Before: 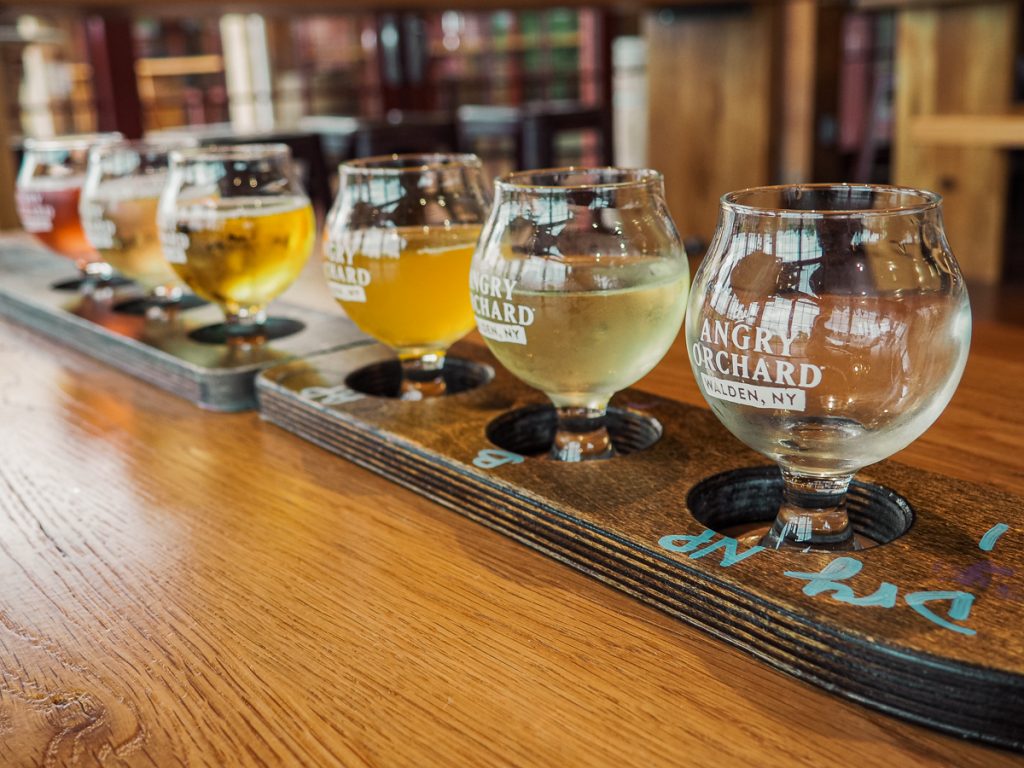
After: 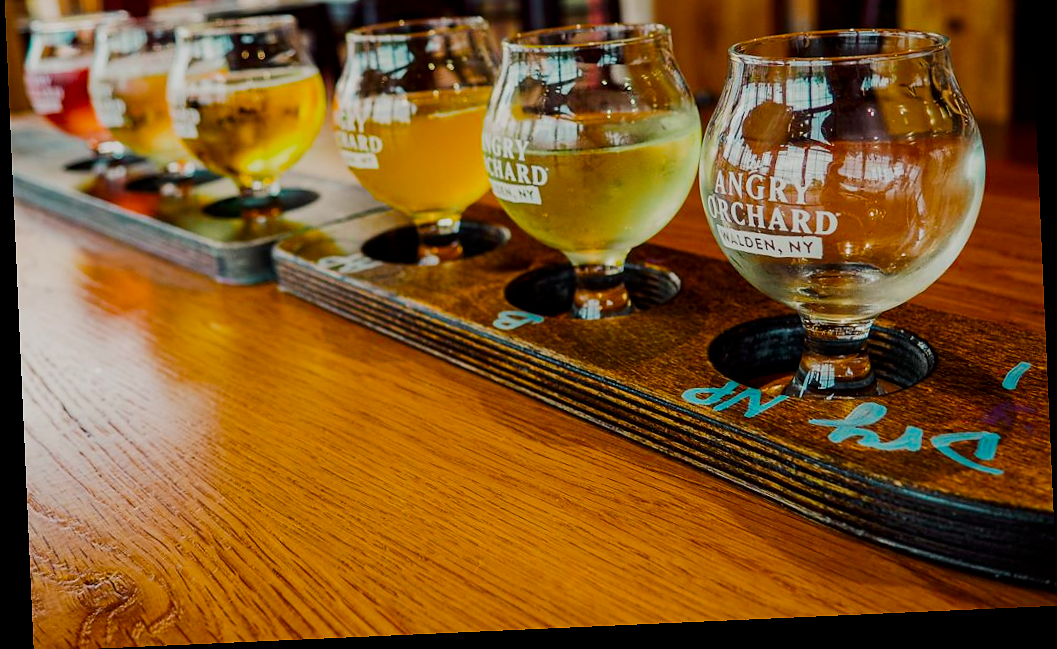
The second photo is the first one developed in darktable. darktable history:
contrast brightness saturation: contrast 0.12, brightness -0.12, saturation 0.2
levels: levels [0, 0.48, 0.961]
color balance rgb: perceptual saturation grading › global saturation 30%, global vibrance 20%
filmic rgb: black relative exposure -7.32 EV, white relative exposure 5.09 EV, hardness 3.2
crop and rotate: top 19.998%
sharpen: radius 1
rotate and perspective: rotation -2.56°, automatic cropping off
